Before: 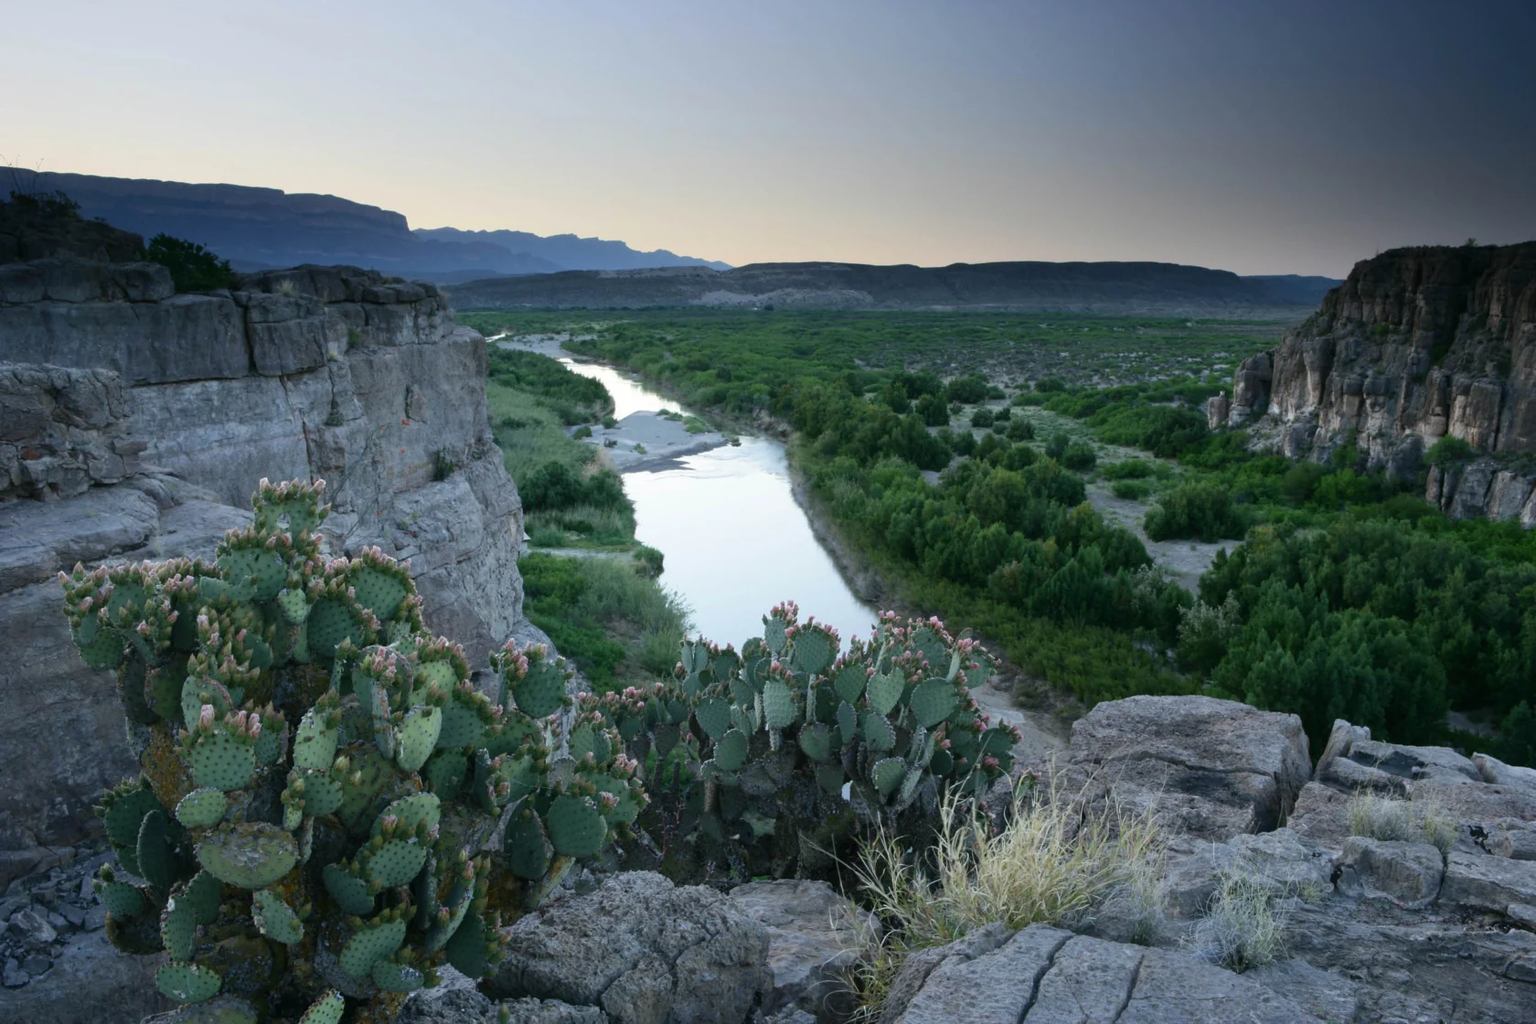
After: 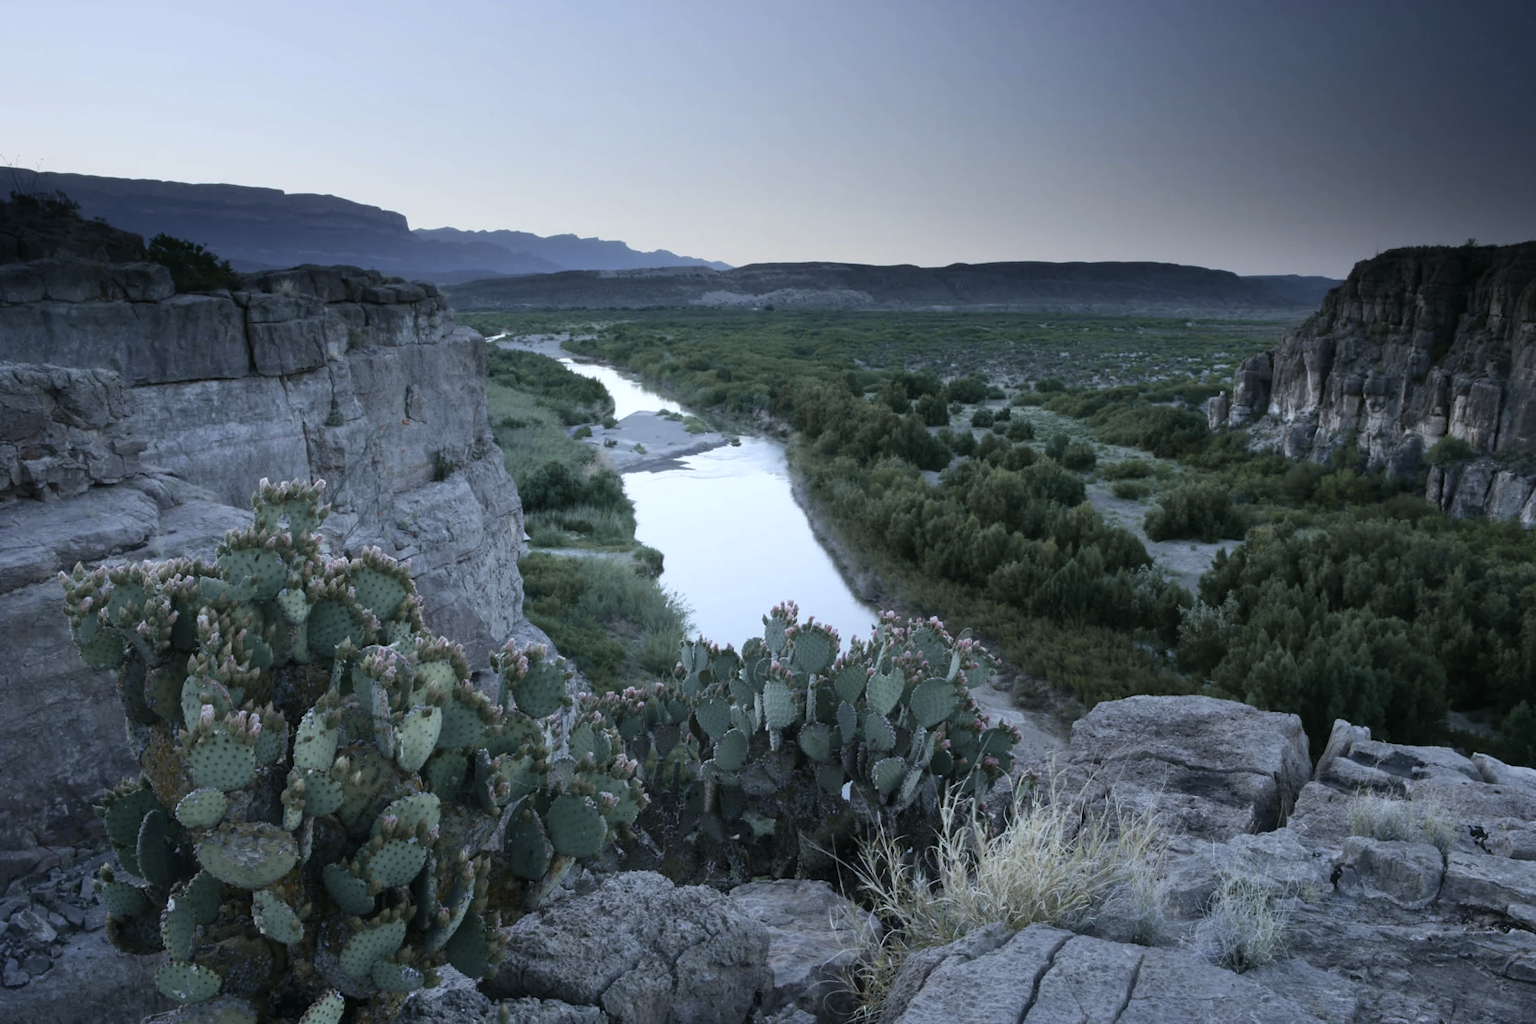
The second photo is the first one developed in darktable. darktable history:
color zones: curves: ch1 [(0.309, 0.524) (0.41, 0.329) (0.508, 0.509)]; ch2 [(0.25, 0.457) (0.75, 0.5)]
white balance: red 0.926, green 1.003, blue 1.133
color correction: saturation 0.57
